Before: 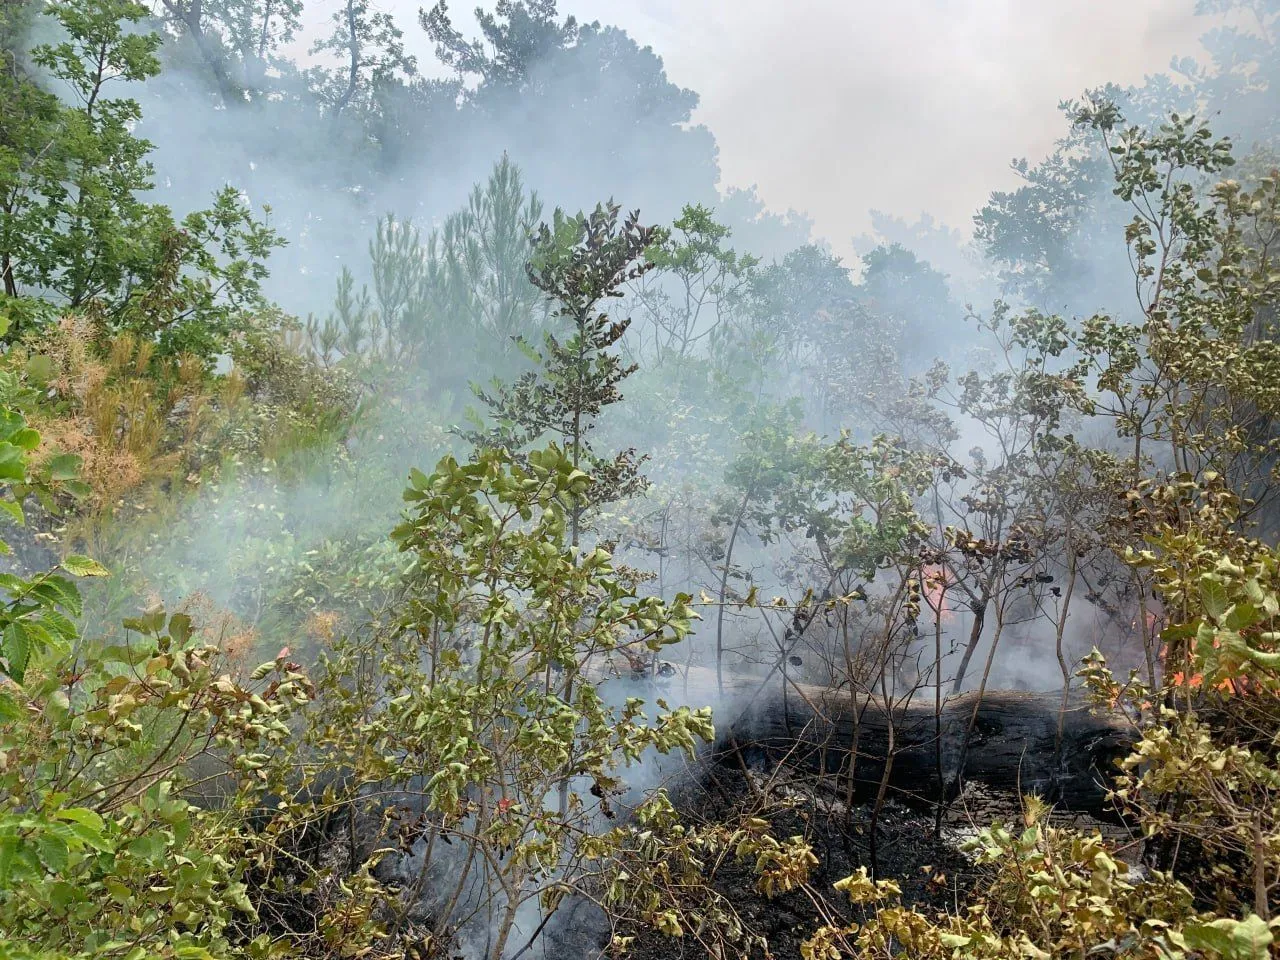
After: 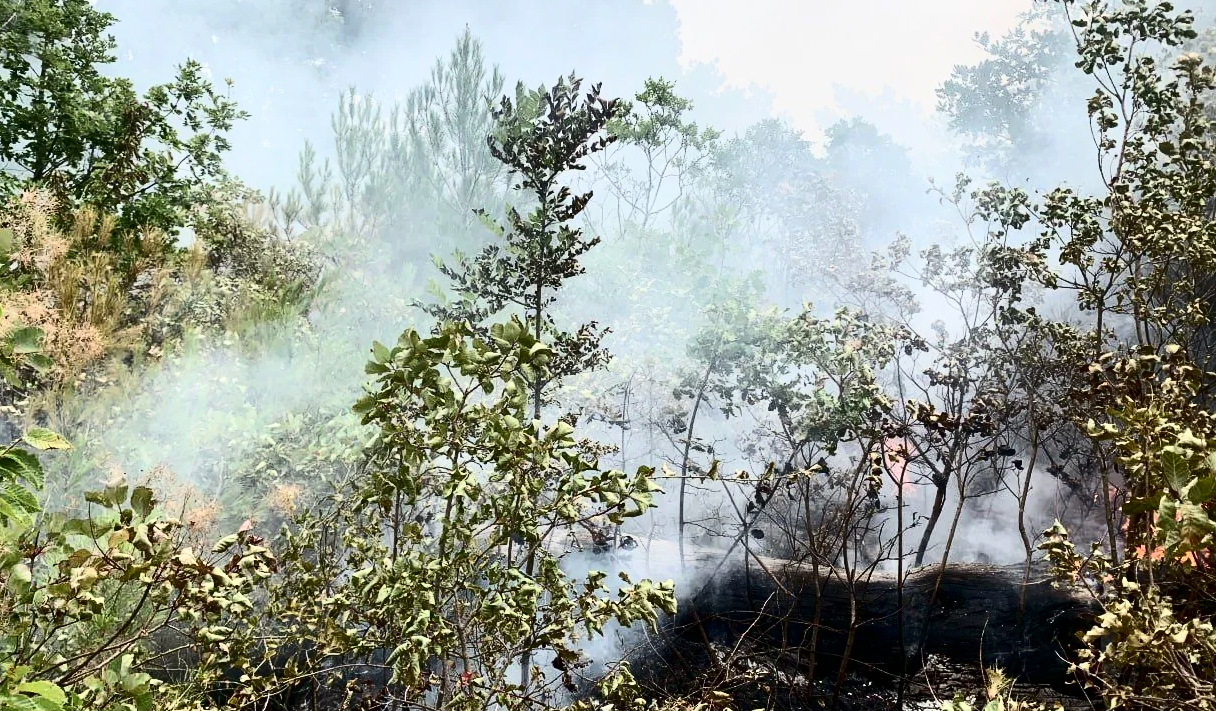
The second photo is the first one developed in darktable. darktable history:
crop and rotate: left 2.991%, top 13.302%, right 1.981%, bottom 12.636%
contrast brightness saturation: contrast 0.5, saturation -0.1
